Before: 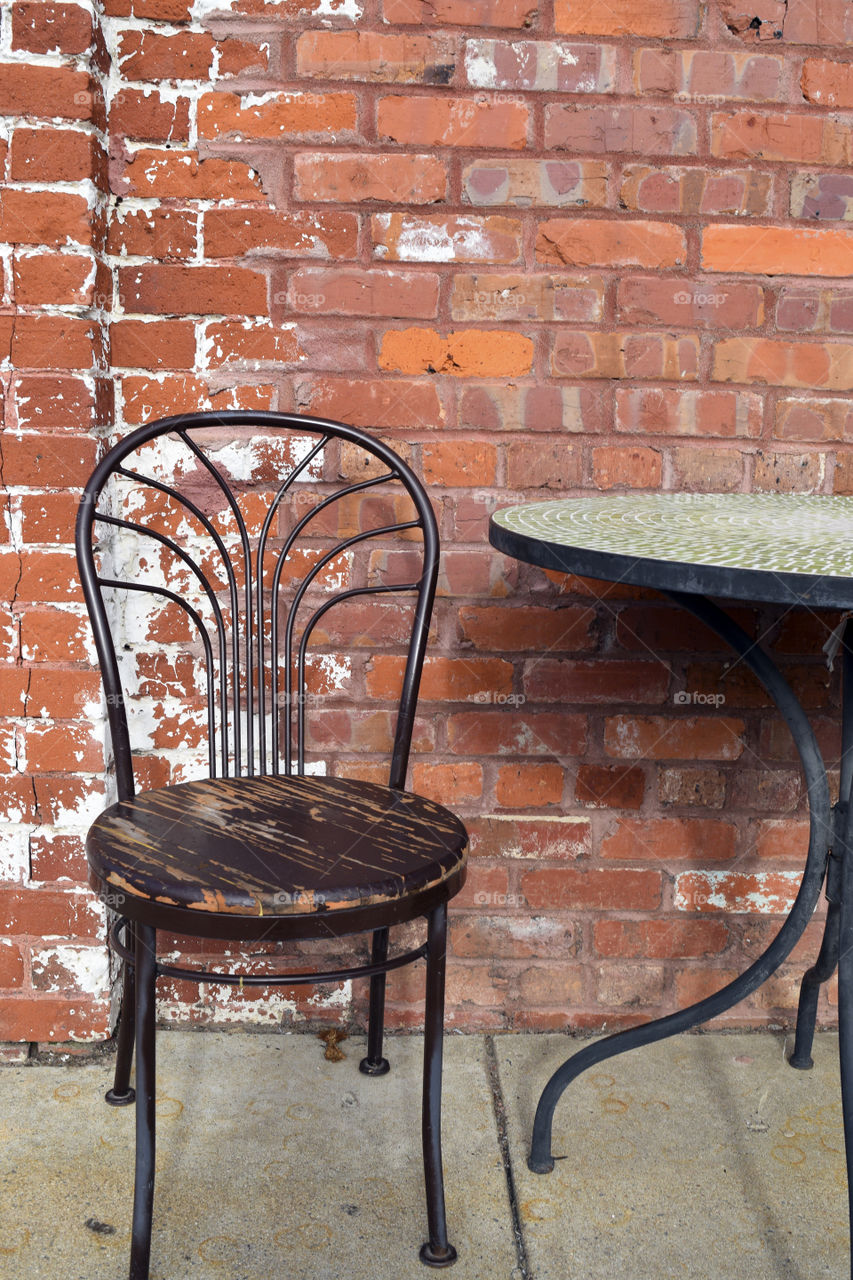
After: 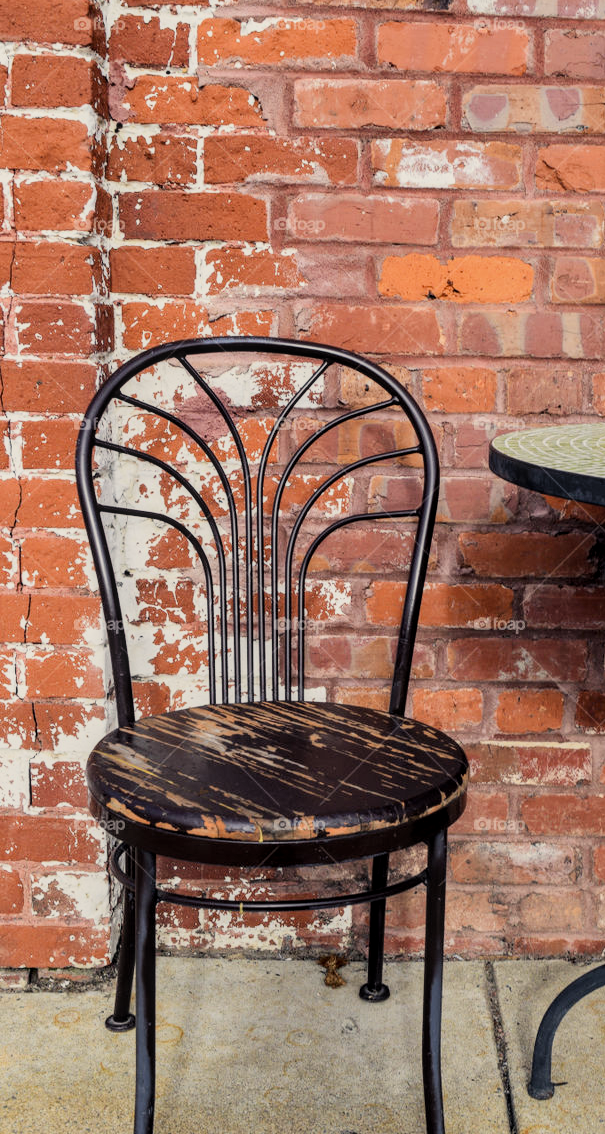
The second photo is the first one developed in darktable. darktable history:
crop: top 5.787%, right 27.88%, bottom 5.563%
exposure: exposure -0.342 EV, compensate highlight preservation false
local contrast: on, module defaults
contrast brightness saturation: contrast 0.197, brightness 0.157, saturation 0.221
color balance rgb: highlights gain › chroma 3.058%, highlights gain › hue 77.67°, perceptual saturation grading › global saturation 0.936%
filmic rgb: black relative exposure -7.18 EV, white relative exposure 5.34 EV, hardness 3.03
